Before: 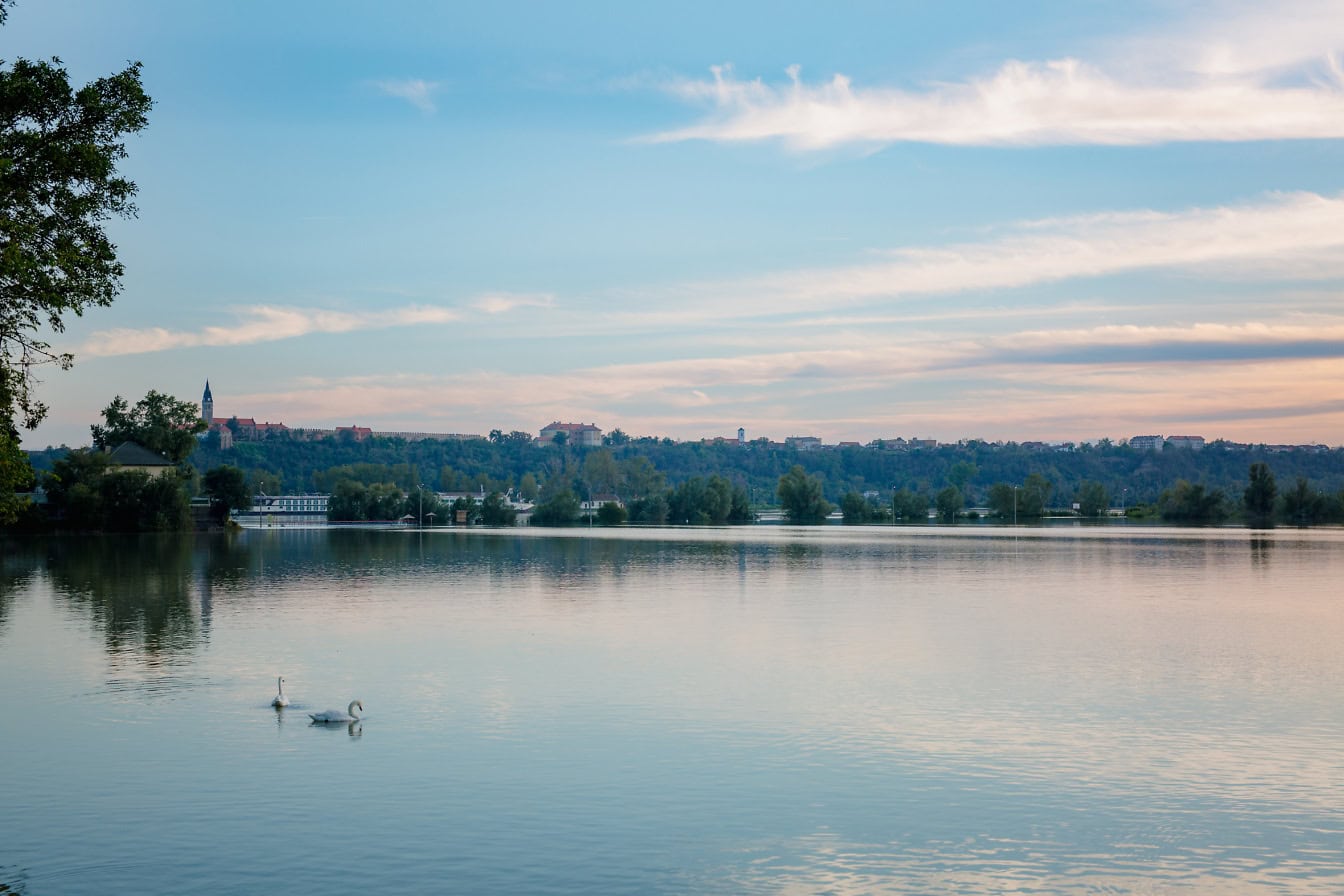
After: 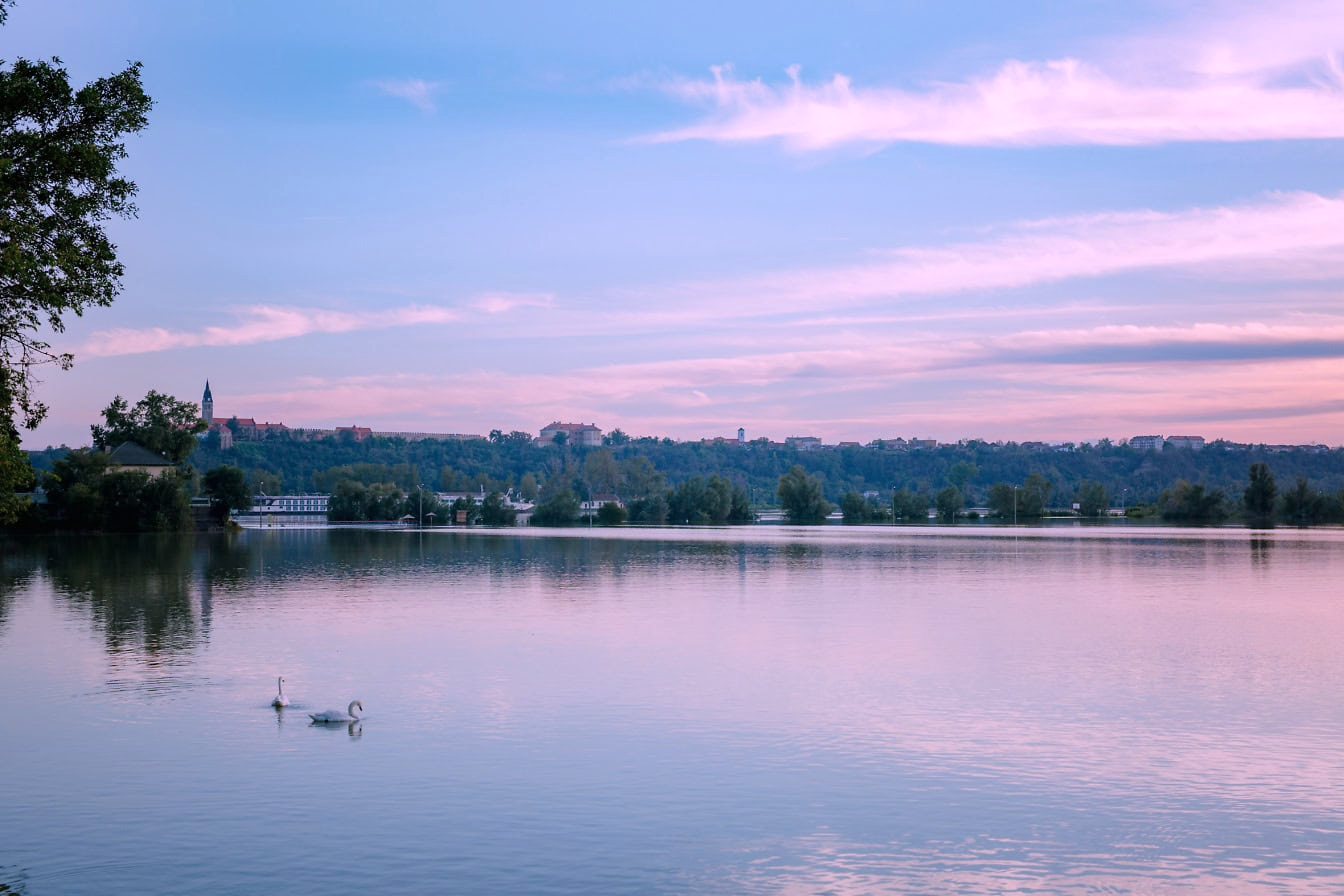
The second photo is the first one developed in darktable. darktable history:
color correction: highlights a* 16.19, highlights b* -20.87
